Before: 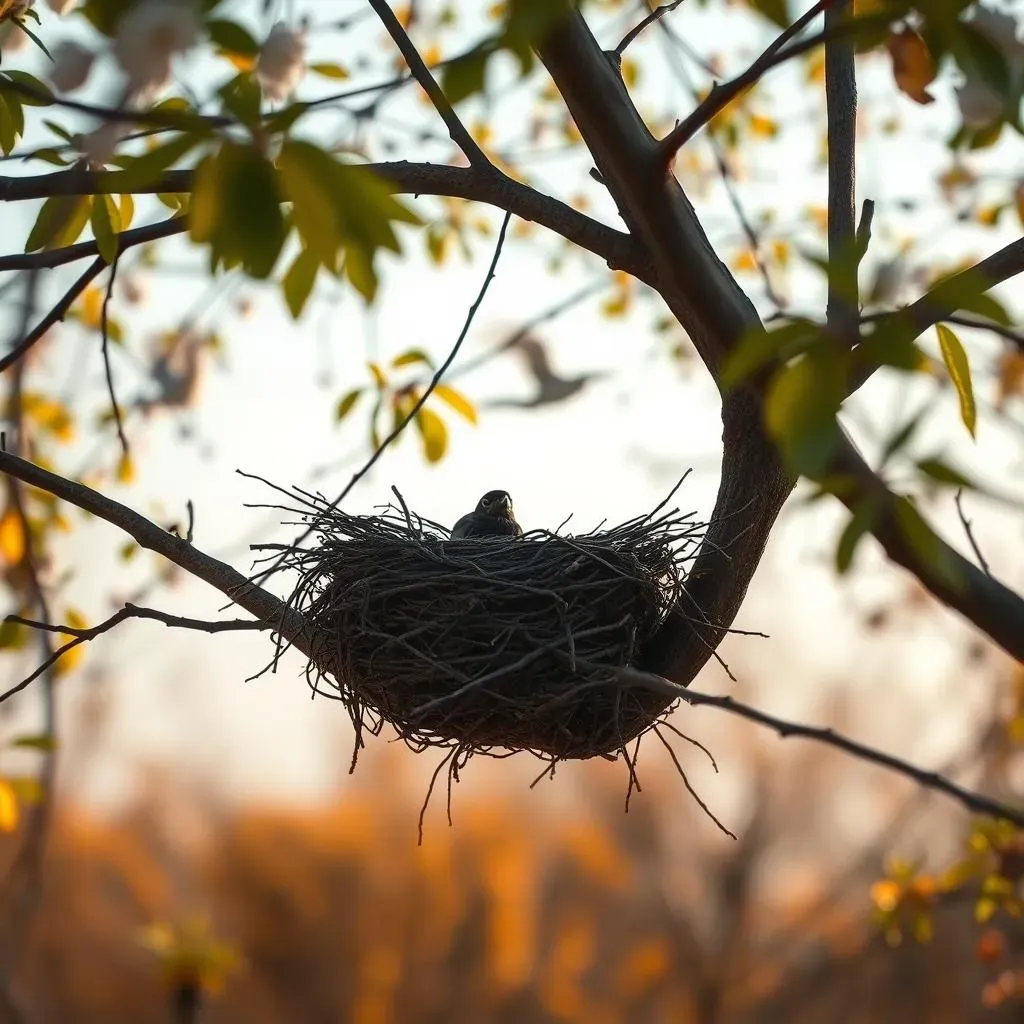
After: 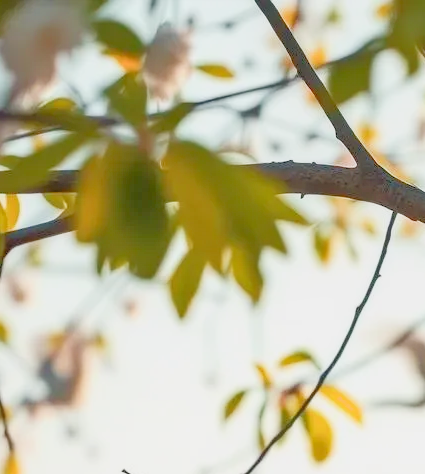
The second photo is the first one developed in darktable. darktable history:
tone equalizer: -7 EV 0.163 EV, -6 EV 0.638 EV, -5 EV 1.14 EV, -4 EV 1.31 EV, -3 EV 1.14 EV, -2 EV 0.6 EV, -1 EV 0.148 EV
exposure: black level correction 0, exposure 0.932 EV, compensate highlight preservation false
filmic rgb: black relative exposure -7.65 EV, white relative exposure 4.56 EV, hardness 3.61
crop and rotate: left 11.167%, top 0.067%, right 47.275%, bottom 53.62%
local contrast: detail 110%
